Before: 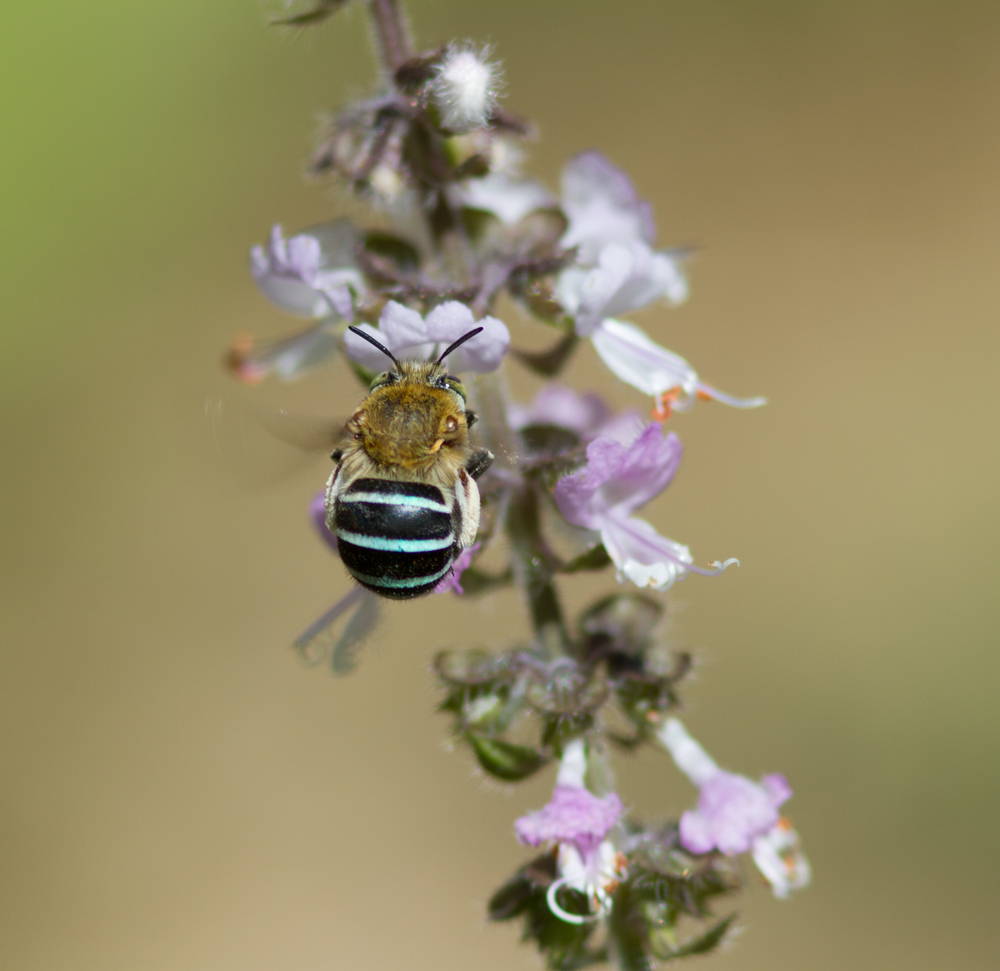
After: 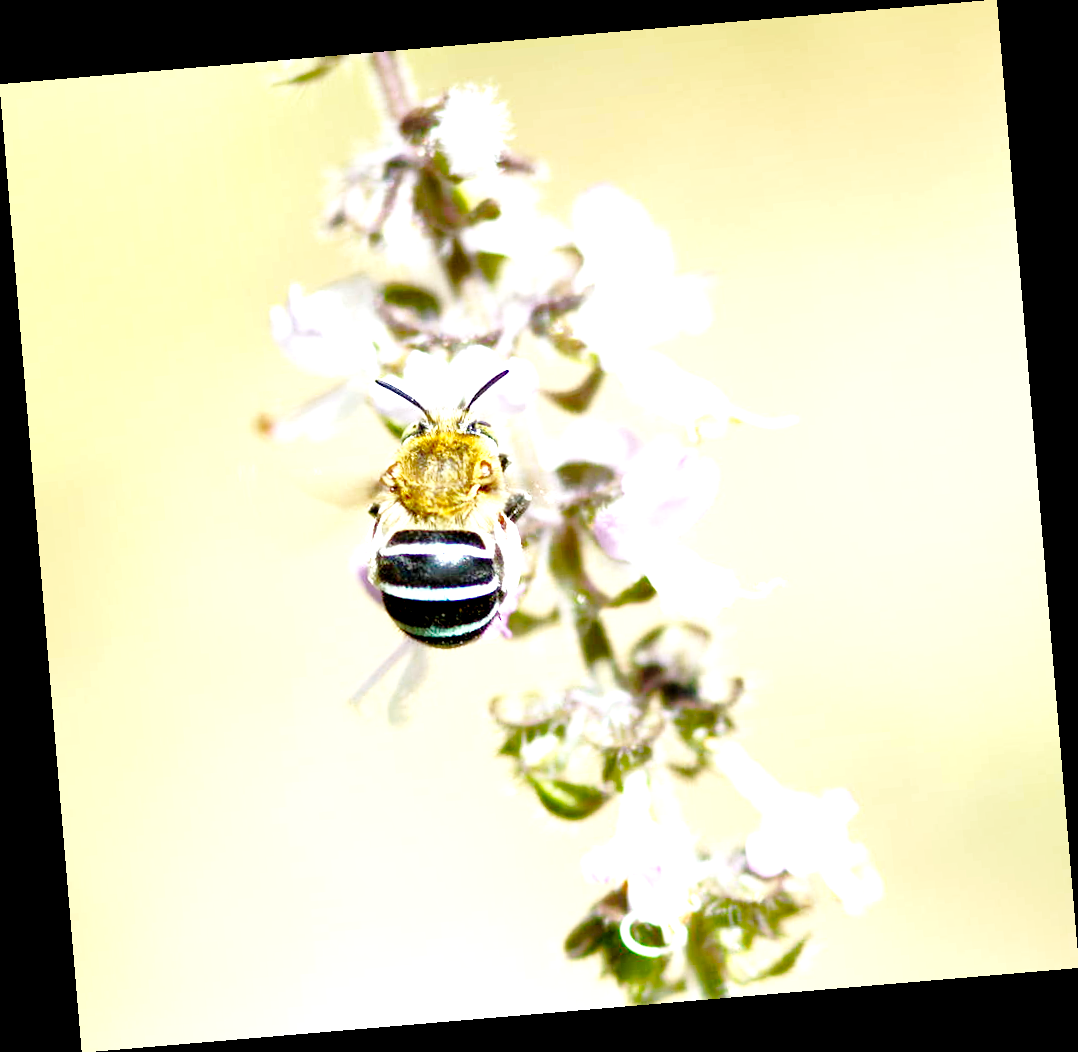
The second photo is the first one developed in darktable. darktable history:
rotate and perspective: rotation -4.86°, automatic cropping off
local contrast: mode bilateral grid, contrast 100, coarseness 100, detail 165%, midtone range 0.2
base curve: curves: ch0 [(0, 0) (0.036, 0.025) (0.121, 0.166) (0.206, 0.329) (0.605, 0.79) (1, 1)], preserve colors none
exposure: black level correction 0.005, exposure 2.084 EV, compensate highlight preservation false
